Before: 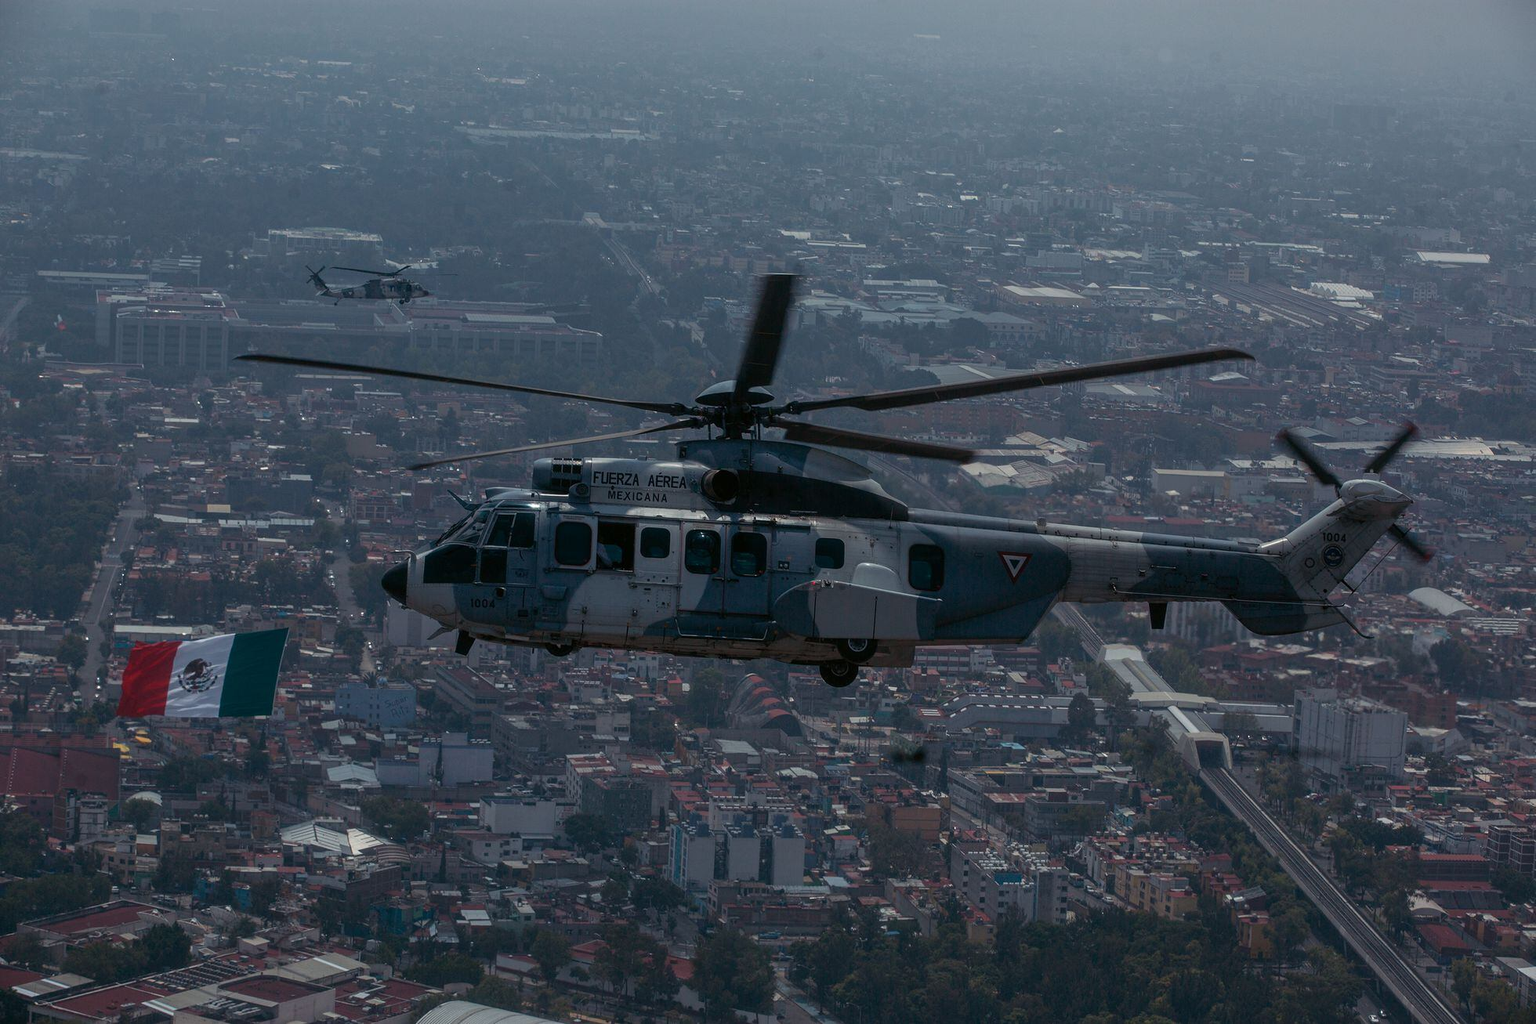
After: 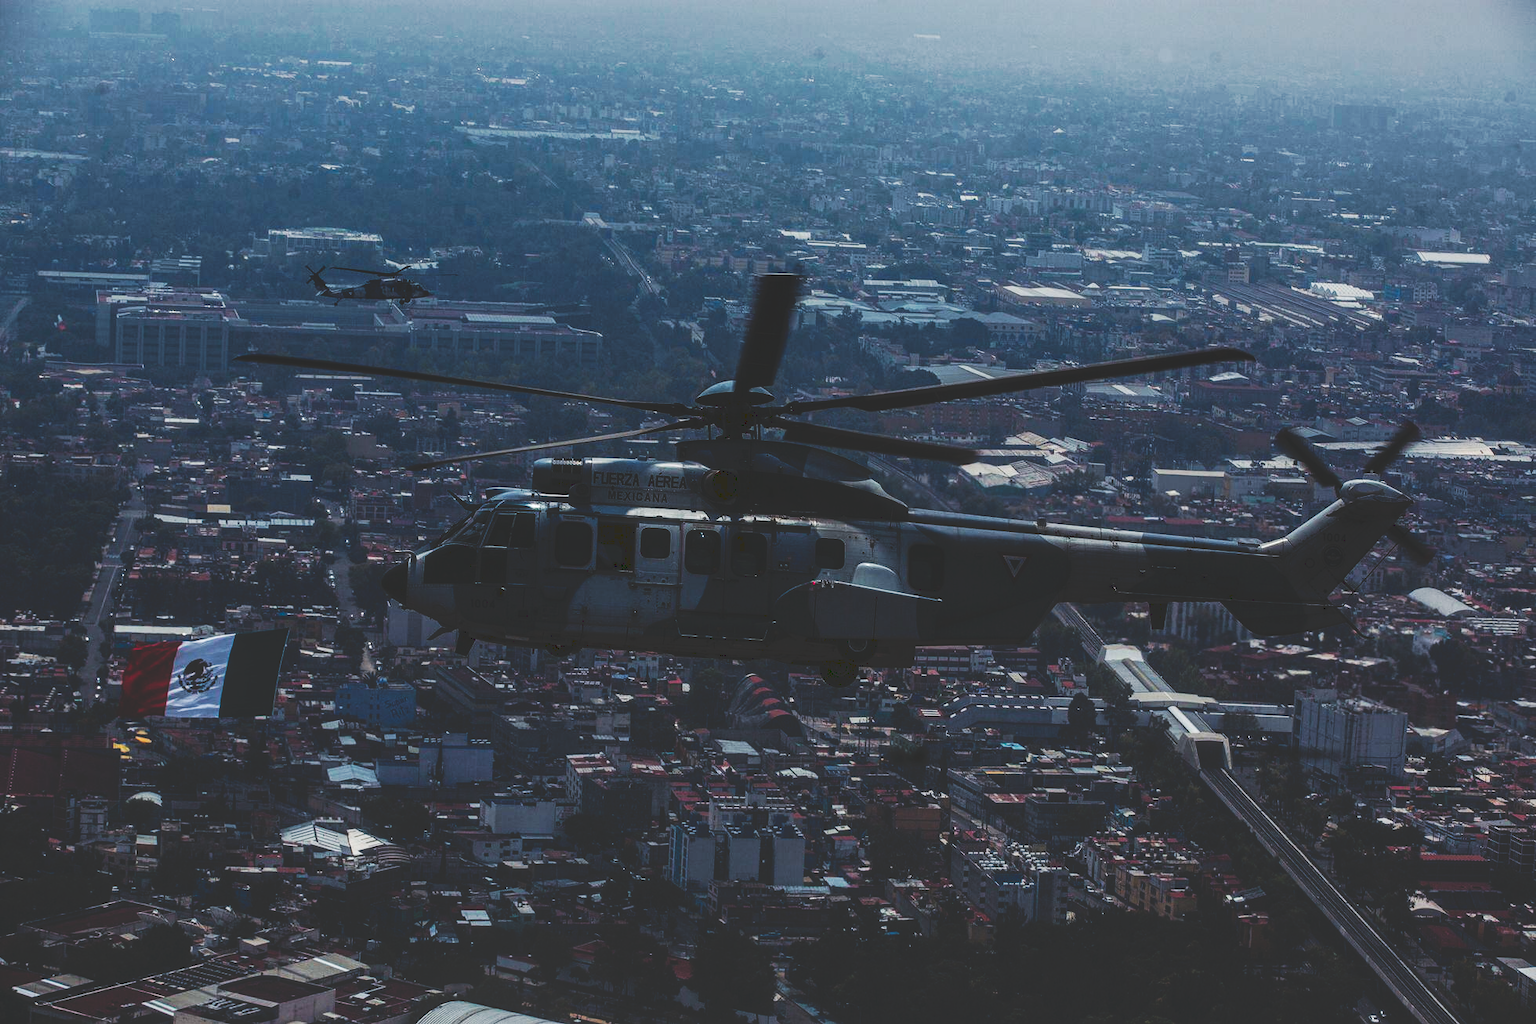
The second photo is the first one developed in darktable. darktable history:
tone curve: curves: ch0 [(0, 0) (0.003, 0.184) (0.011, 0.184) (0.025, 0.189) (0.044, 0.192) (0.069, 0.194) (0.1, 0.2) (0.136, 0.202) (0.177, 0.206) (0.224, 0.214) (0.277, 0.243) (0.335, 0.297) (0.399, 0.39) (0.468, 0.508) (0.543, 0.653) (0.623, 0.754) (0.709, 0.834) (0.801, 0.887) (0.898, 0.925) (1, 1)], preserve colors none
local contrast: on, module defaults
